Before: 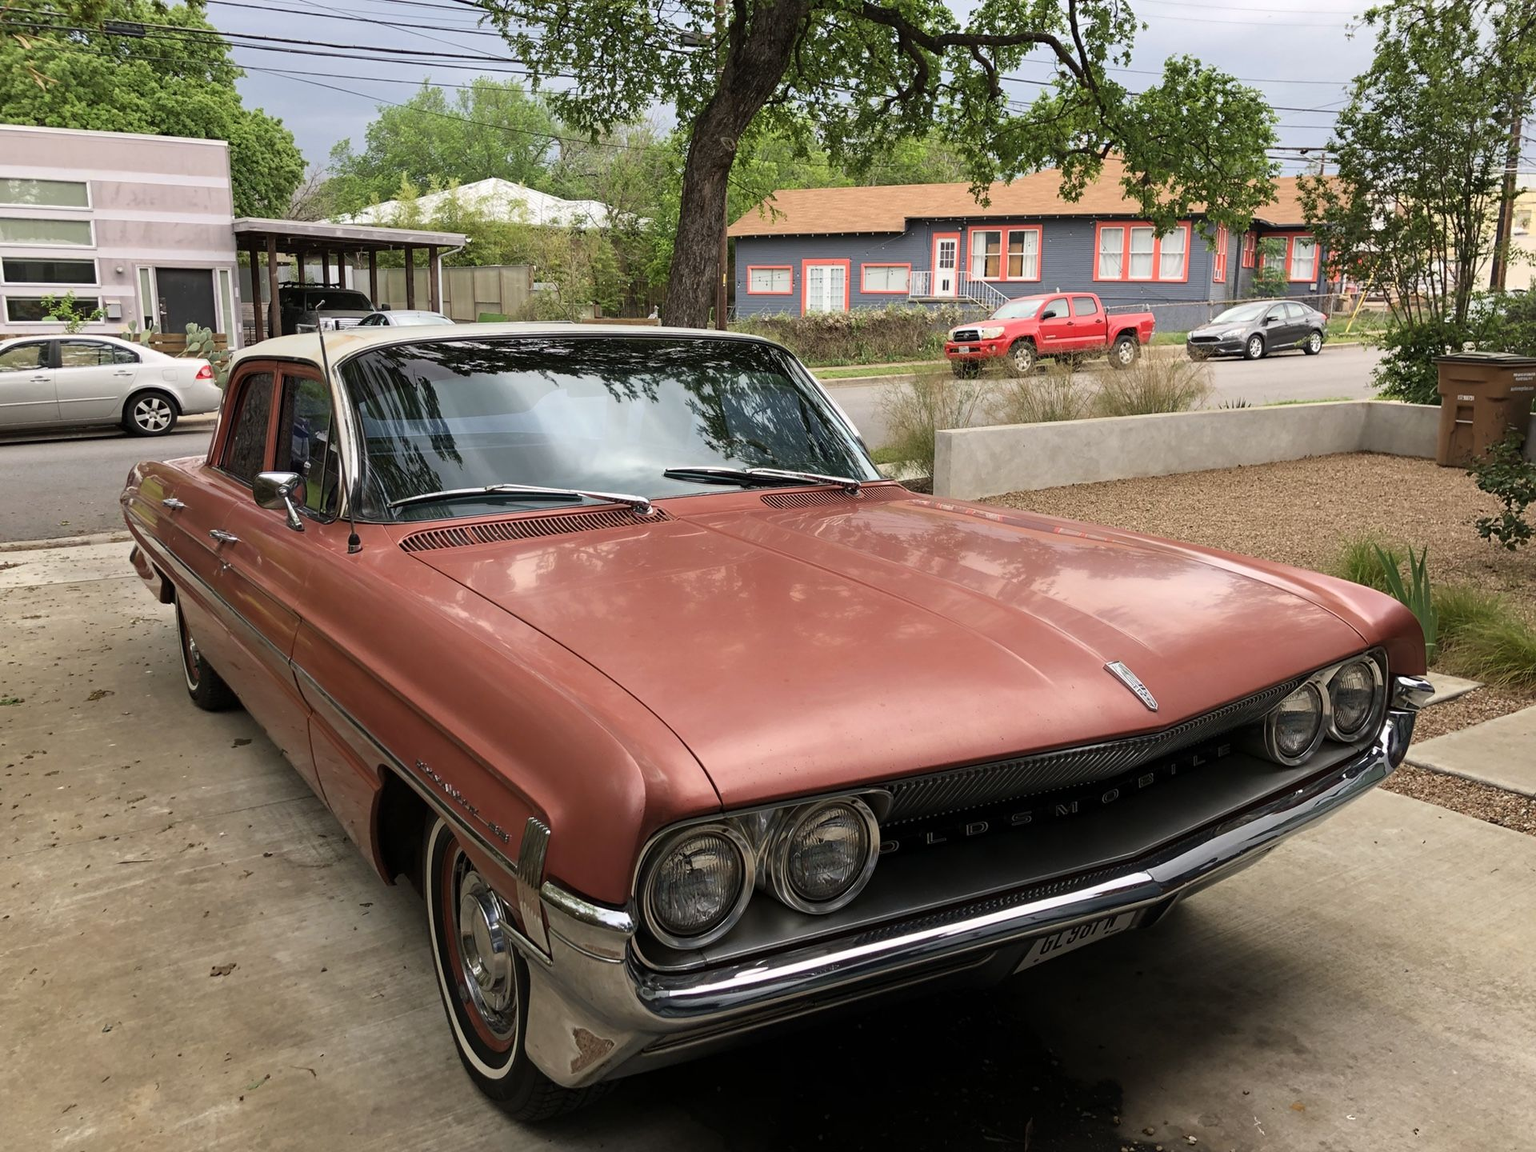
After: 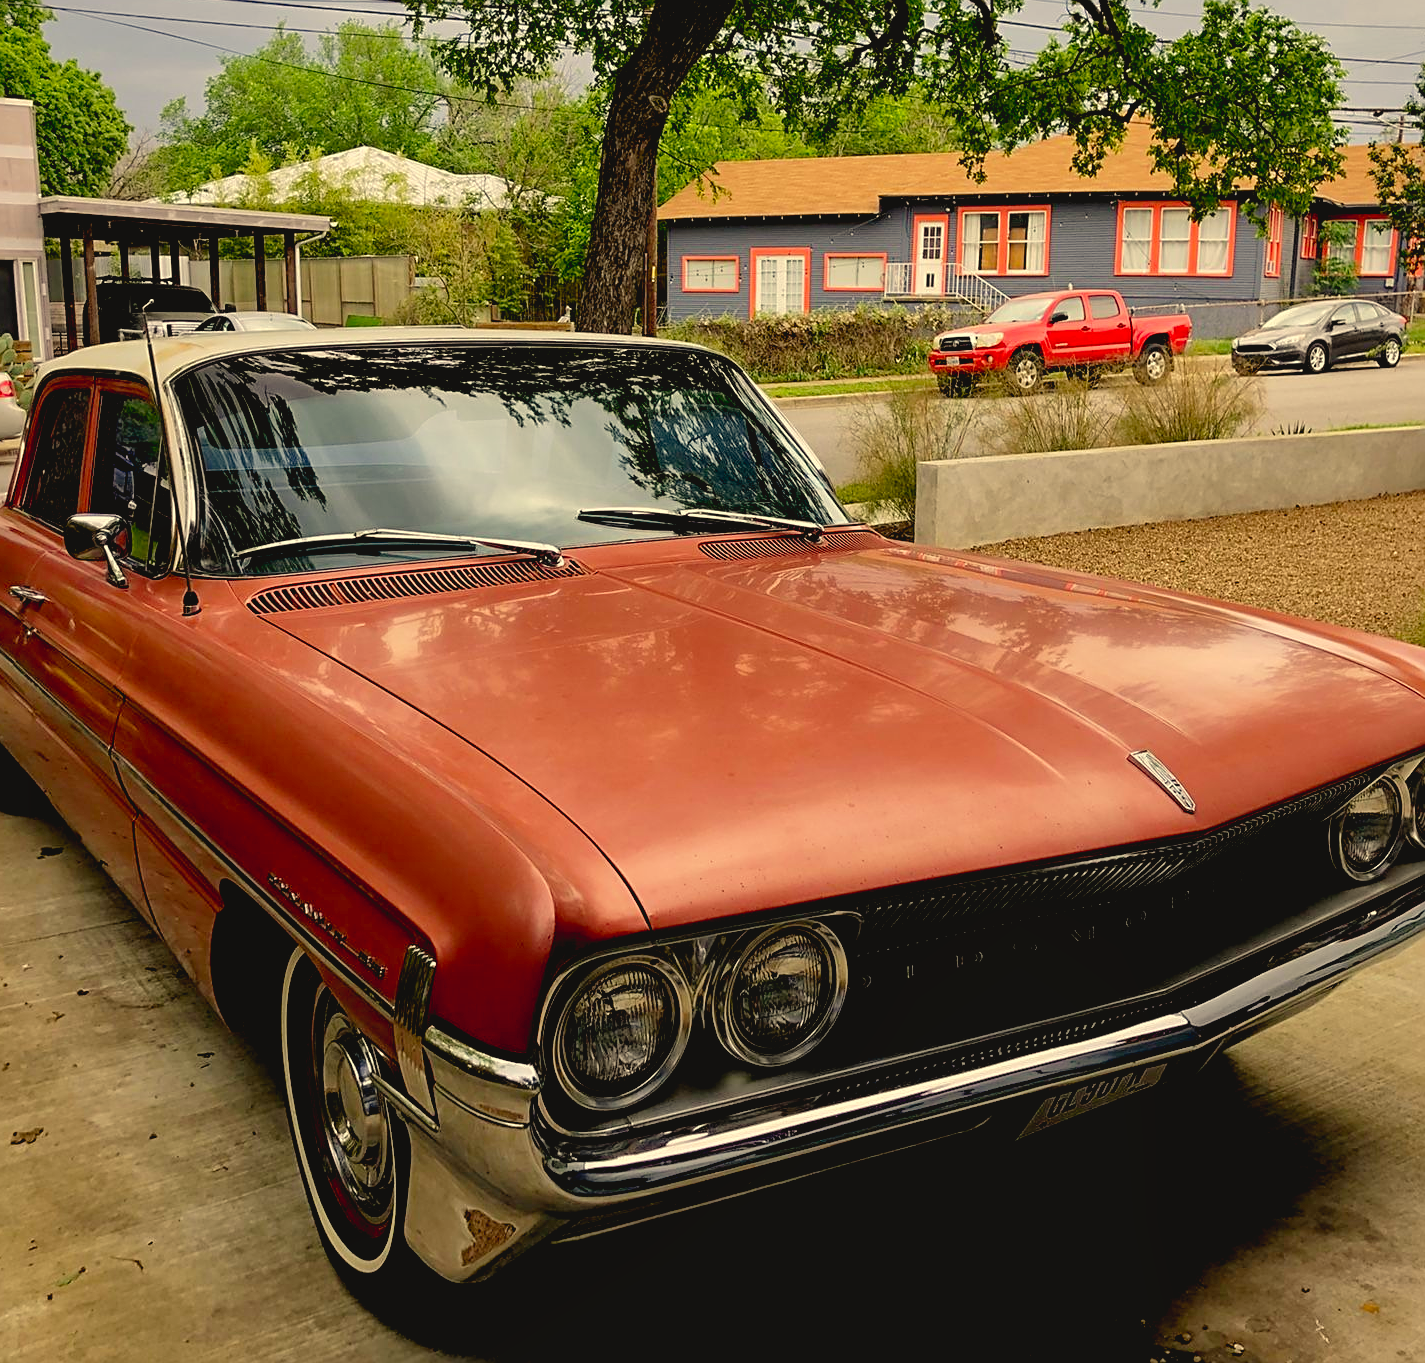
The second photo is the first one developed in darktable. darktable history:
tone curve: curves: ch0 [(0, 0.036) (0.119, 0.115) (0.466, 0.498) (0.715, 0.767) (0.817, 0.865) (1, 0.998)]; ch1 [(0, 0) (0.377, 0.424) (0.442, 0.491) (0.487, 0.498) (0.514, 0.512) (0.536, 0.577) (0.66, 0.724) (1, 1)]; ch2 [(0, 0) (0.38, 0.405) (0.463, 0.443) (0.492, 0.486) (0.526, 0.541) (0.578, 0.598) (1, 1)], preserve colors none
crop and rotate: left 13.125%, top 5.323%, right 12.614%
exposure: black level correction 0.029, exposure -0.079 EV, compensate highlight preservation false
sharpen: on, module defaults
color correction: highlights a* 2.46, highlights b* 23.51
shadows and highlights: shadows 39.46, highlights -59.66
